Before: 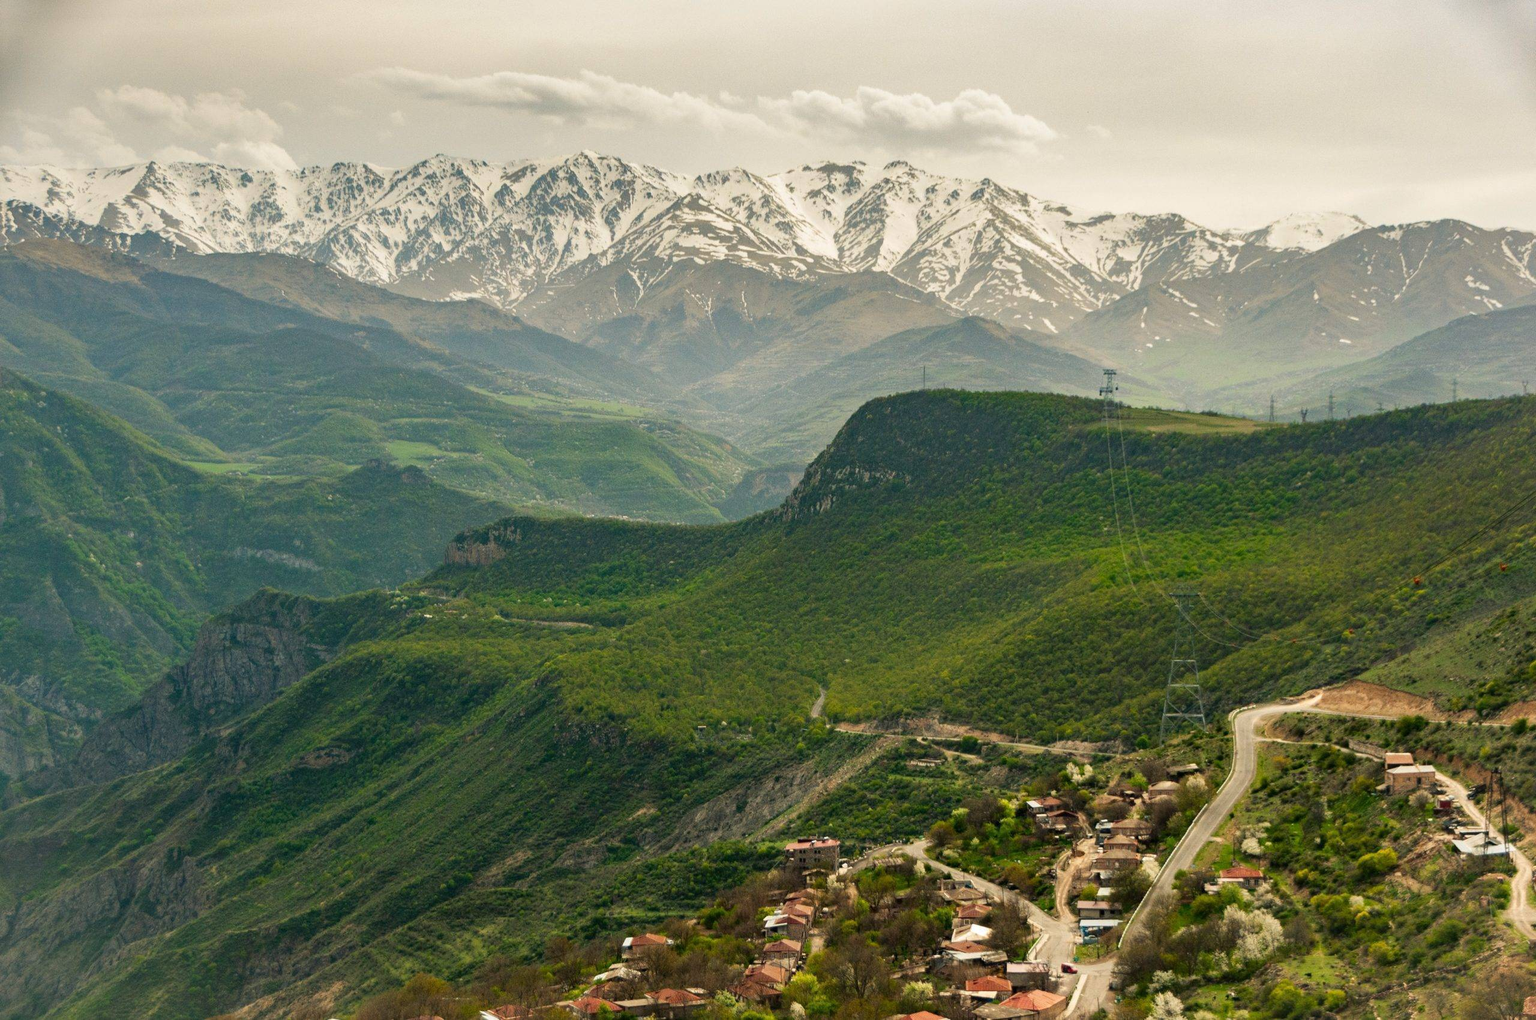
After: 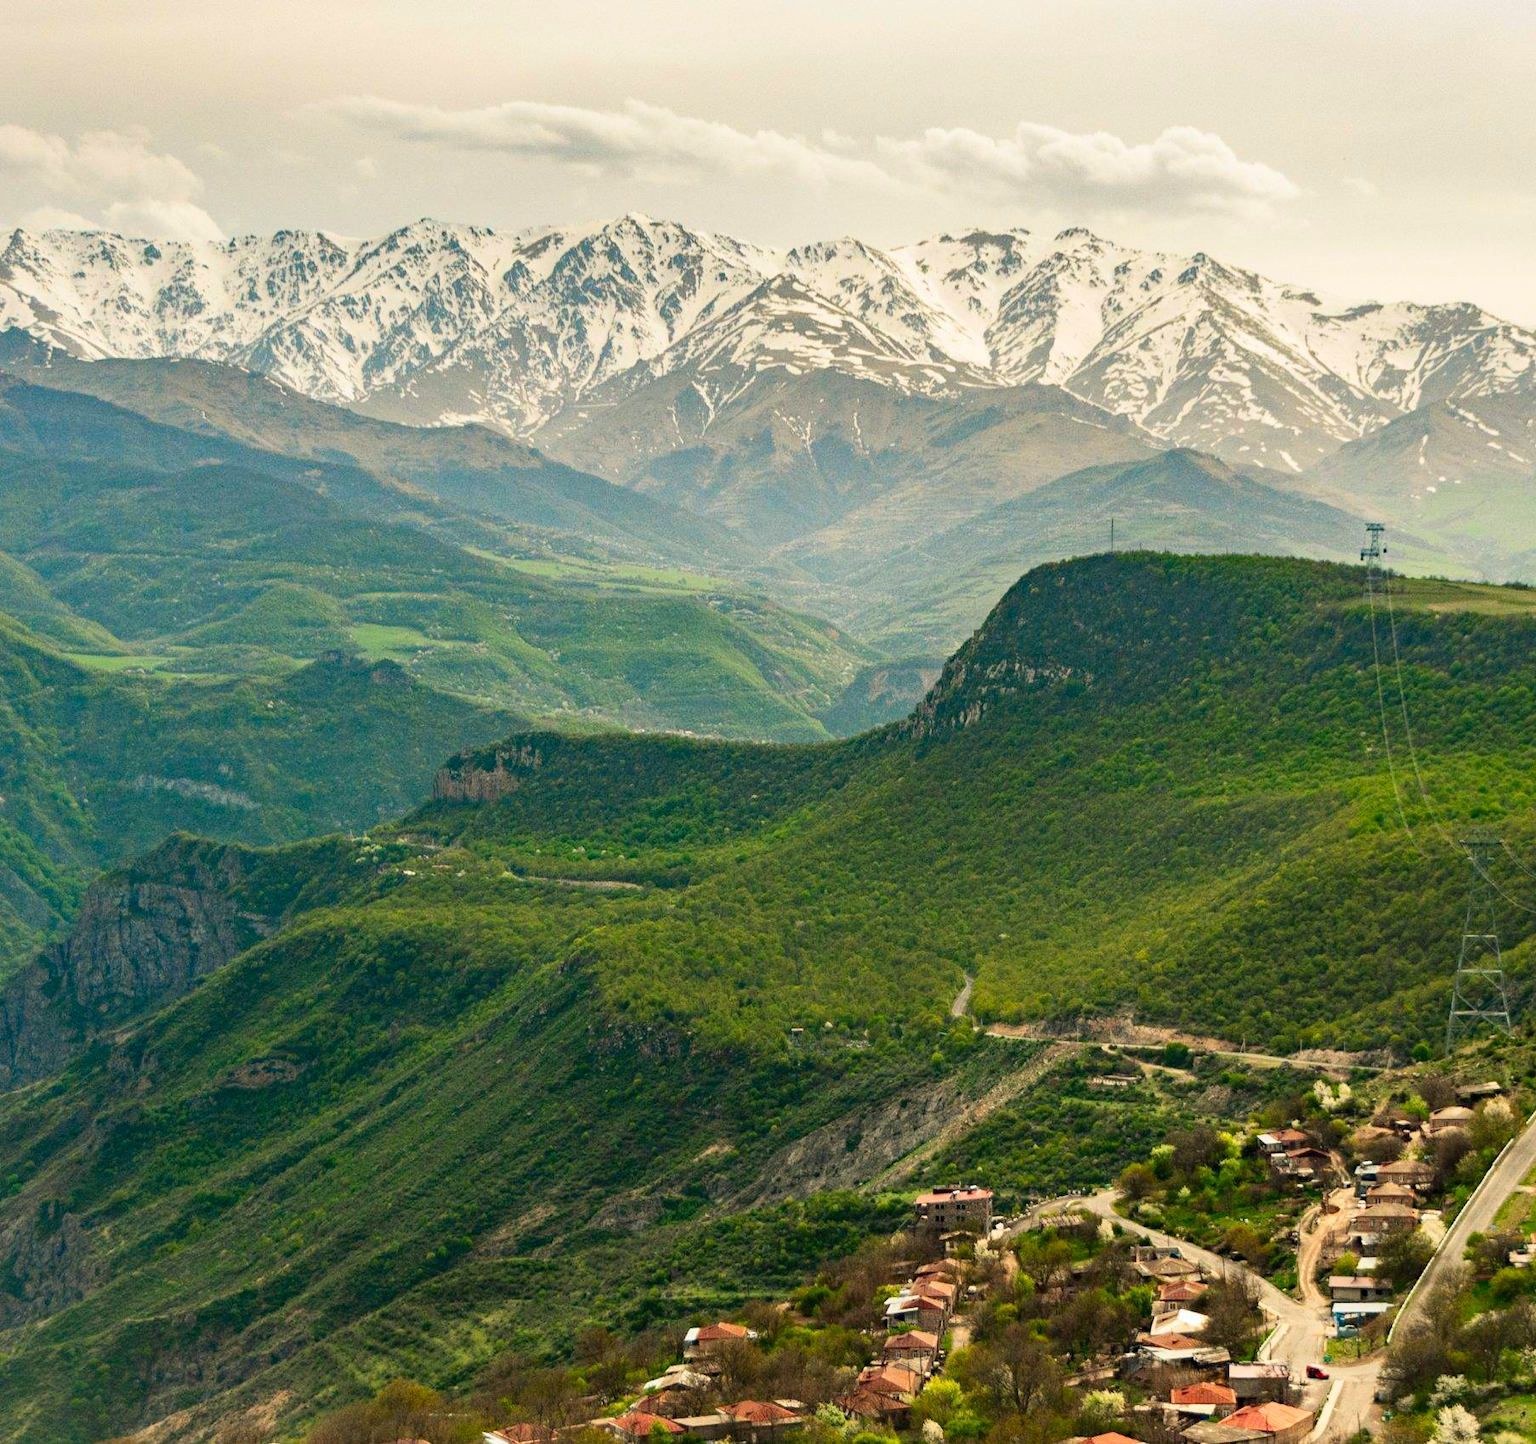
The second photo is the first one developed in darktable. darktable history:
contrast brightness saturation: contrast 0.198, brightness 0.14, saturation 0.147
haze removal: compatibility mode true, adaptive false
exposure: exposure -0.057 EV, compensate exposure bias true, compensate highlight preservation false
color zones: curves: ch1 [(0.25, 0.5) (0.747, 0.71)]
crop and rotate: left 9.064%, right 20.318%
